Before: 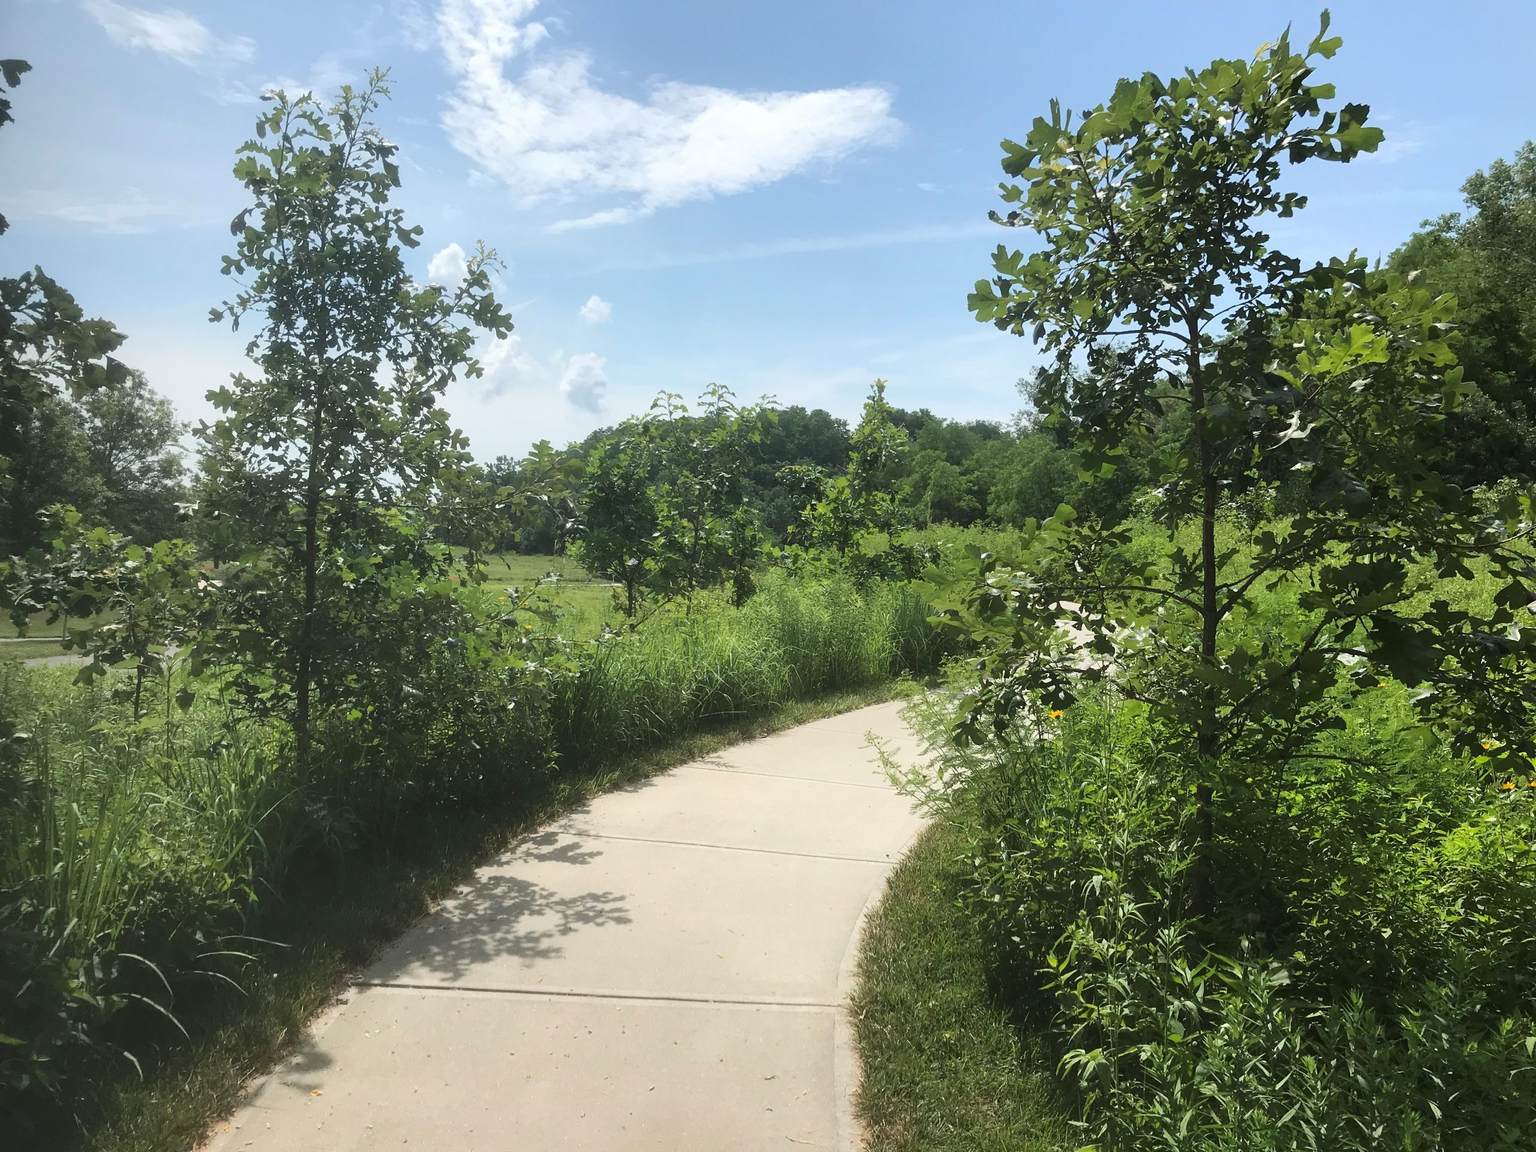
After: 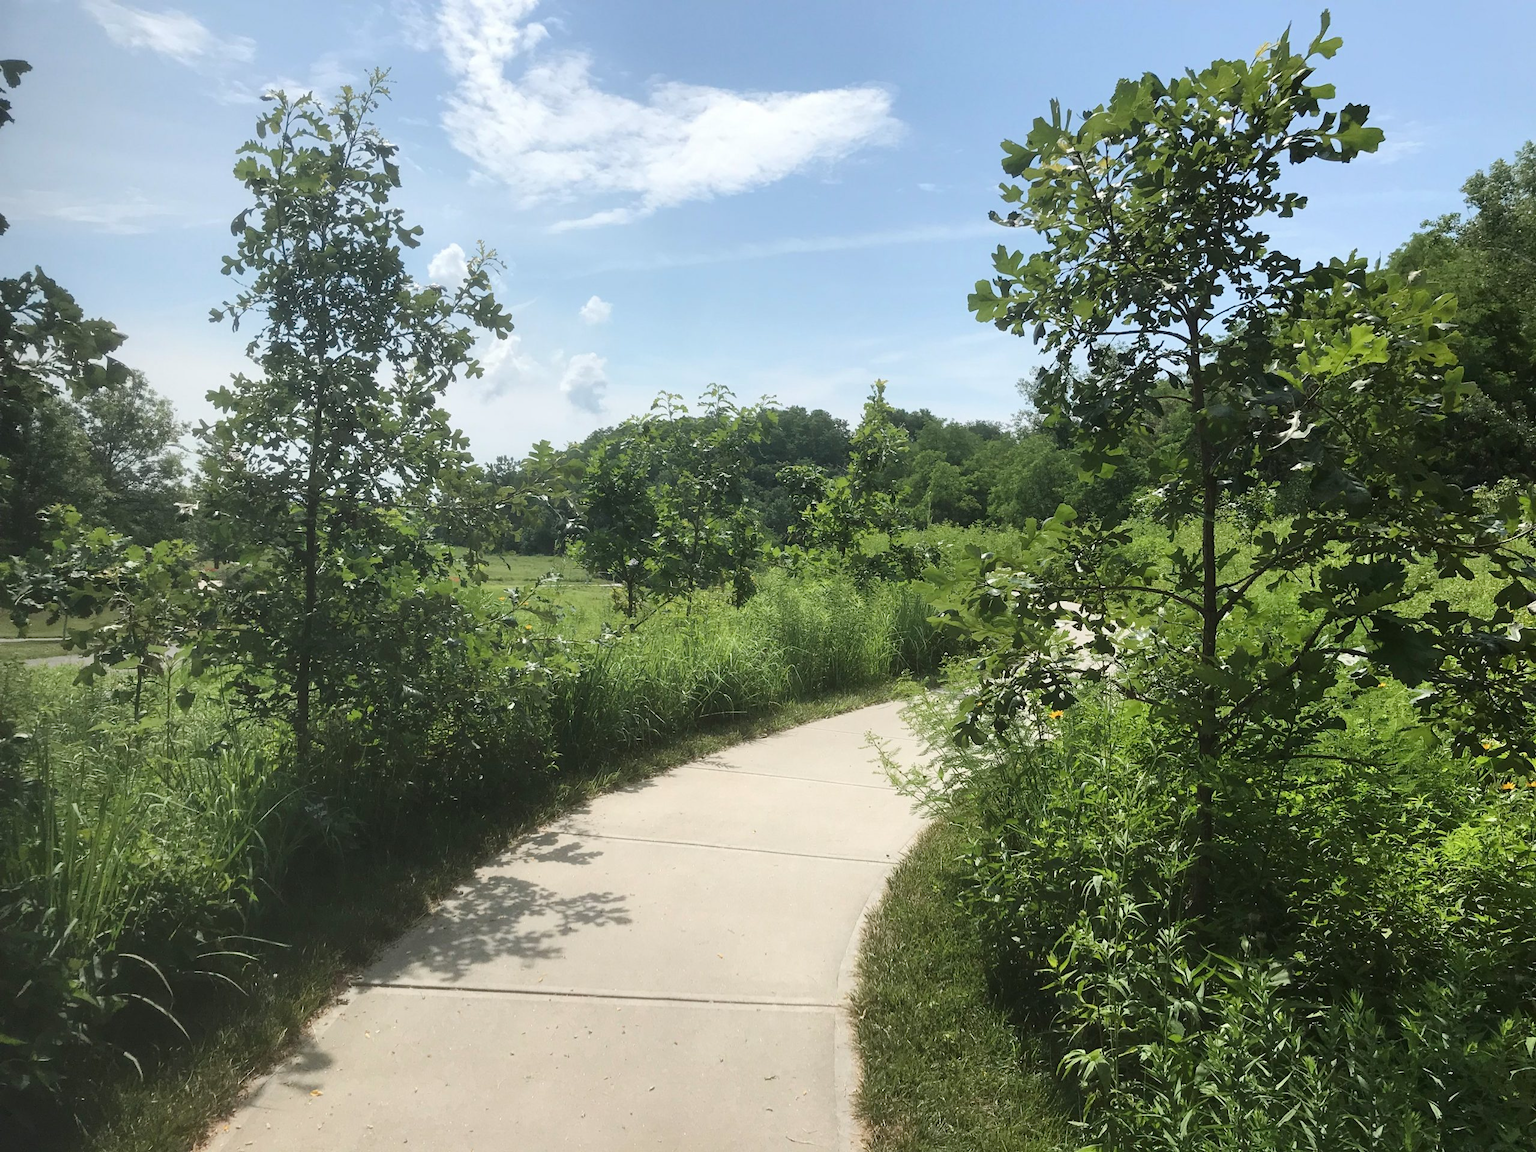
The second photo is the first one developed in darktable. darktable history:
color balance rgb: perceptual saturation grading › global saturation -1.918%, perceptual saturation grading › highlights -8.209%, perceptual saturation grading › mid-tones 8.422%, perceptual saturation grading › shadows 4.177%
